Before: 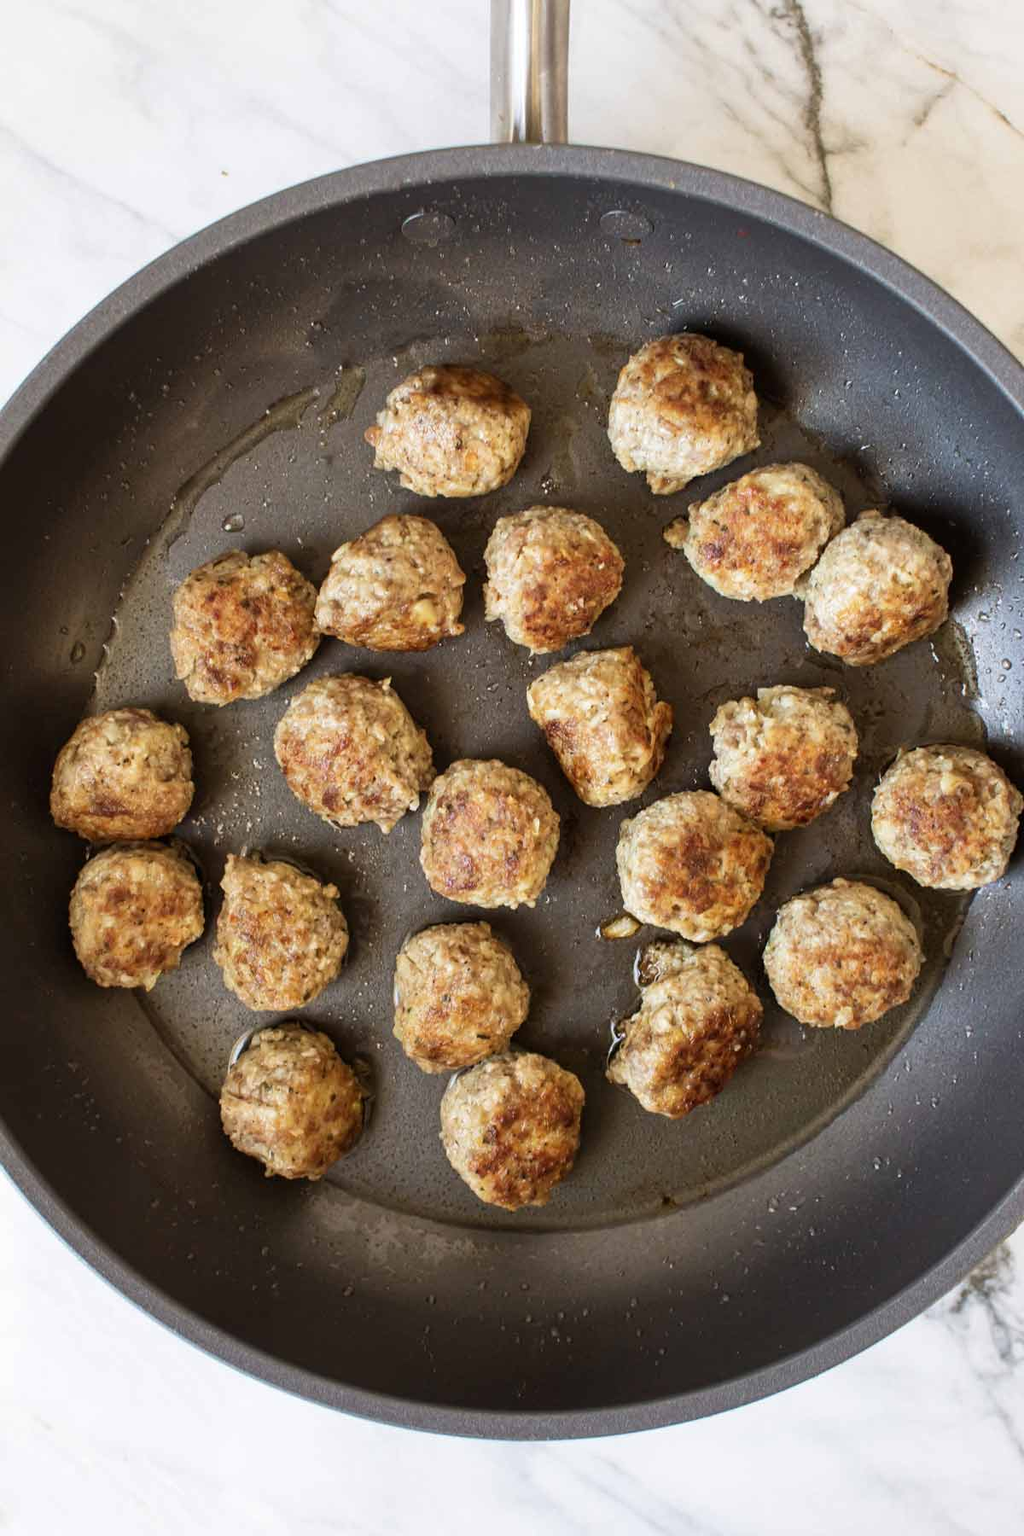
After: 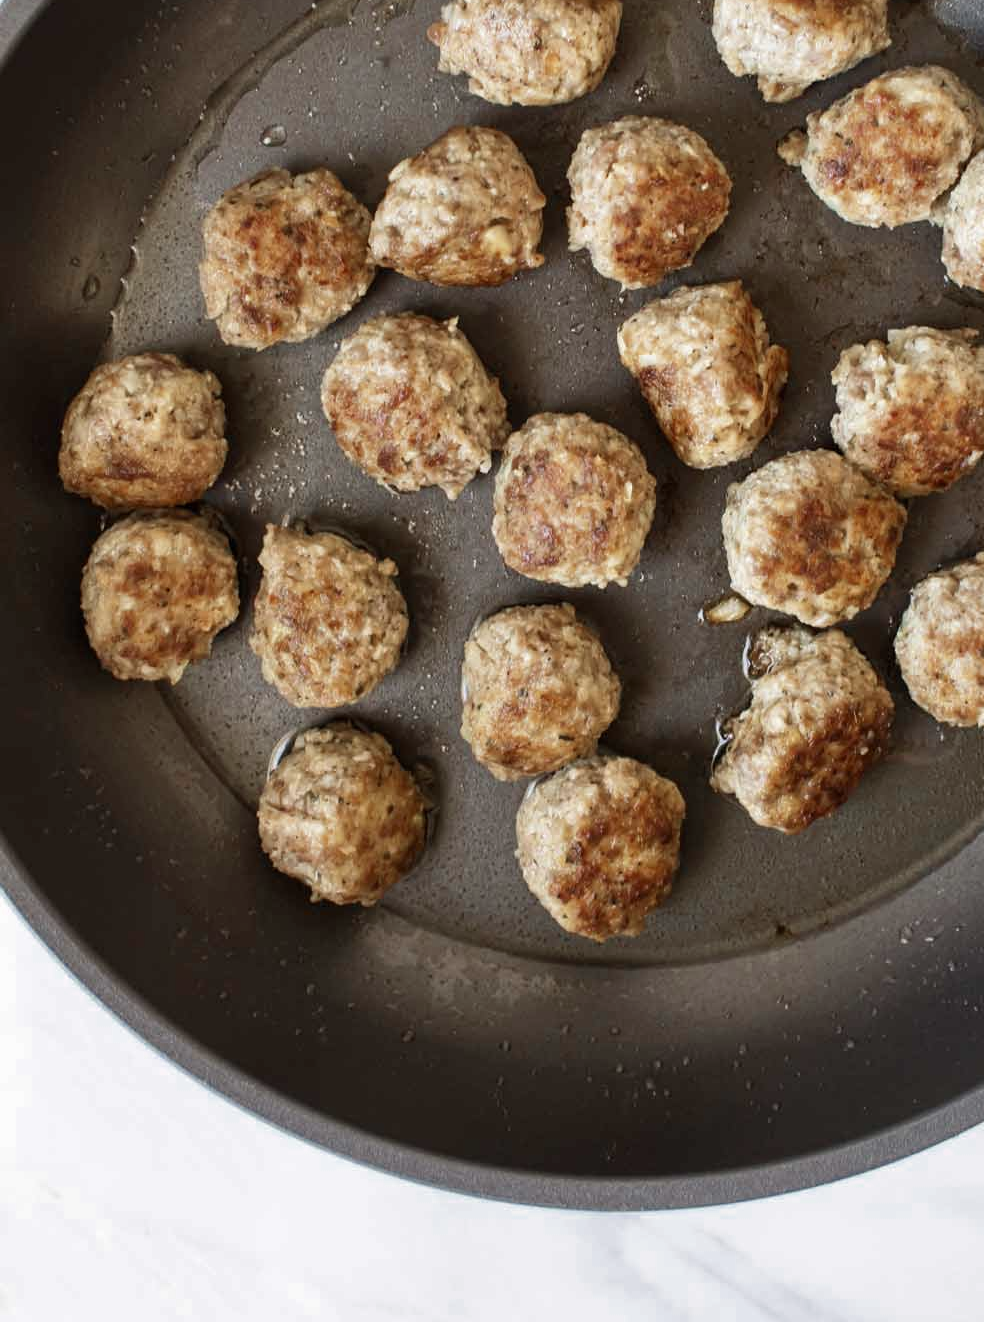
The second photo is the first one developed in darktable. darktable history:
crop: top 26.531%, right 17.959%
color zones: curves: ch0 [(0, 0.5) (0.125, 0.4) (0.25, 0.5) (0.375, 0.4) (0.5, 0.4) (0.625, 0.35) (0.75, 0.35) (0.875, 0.5)]; ch1 [(0, 0.35) (0.125, 0.45) (0.25, 0.35) (0.375, 0.35) (0.5, 0.35) (0.625, 0.35) (0.75, 0.45) (0.875, 0.35)]; ch2 [(0, 0.6) (0.125, 0.5) (0.25, 0.5) (0.375, 0.6) (0.5, 0.6) (0.625, 0.5) (0.75, 0.5) (0.875, 0.5)]
